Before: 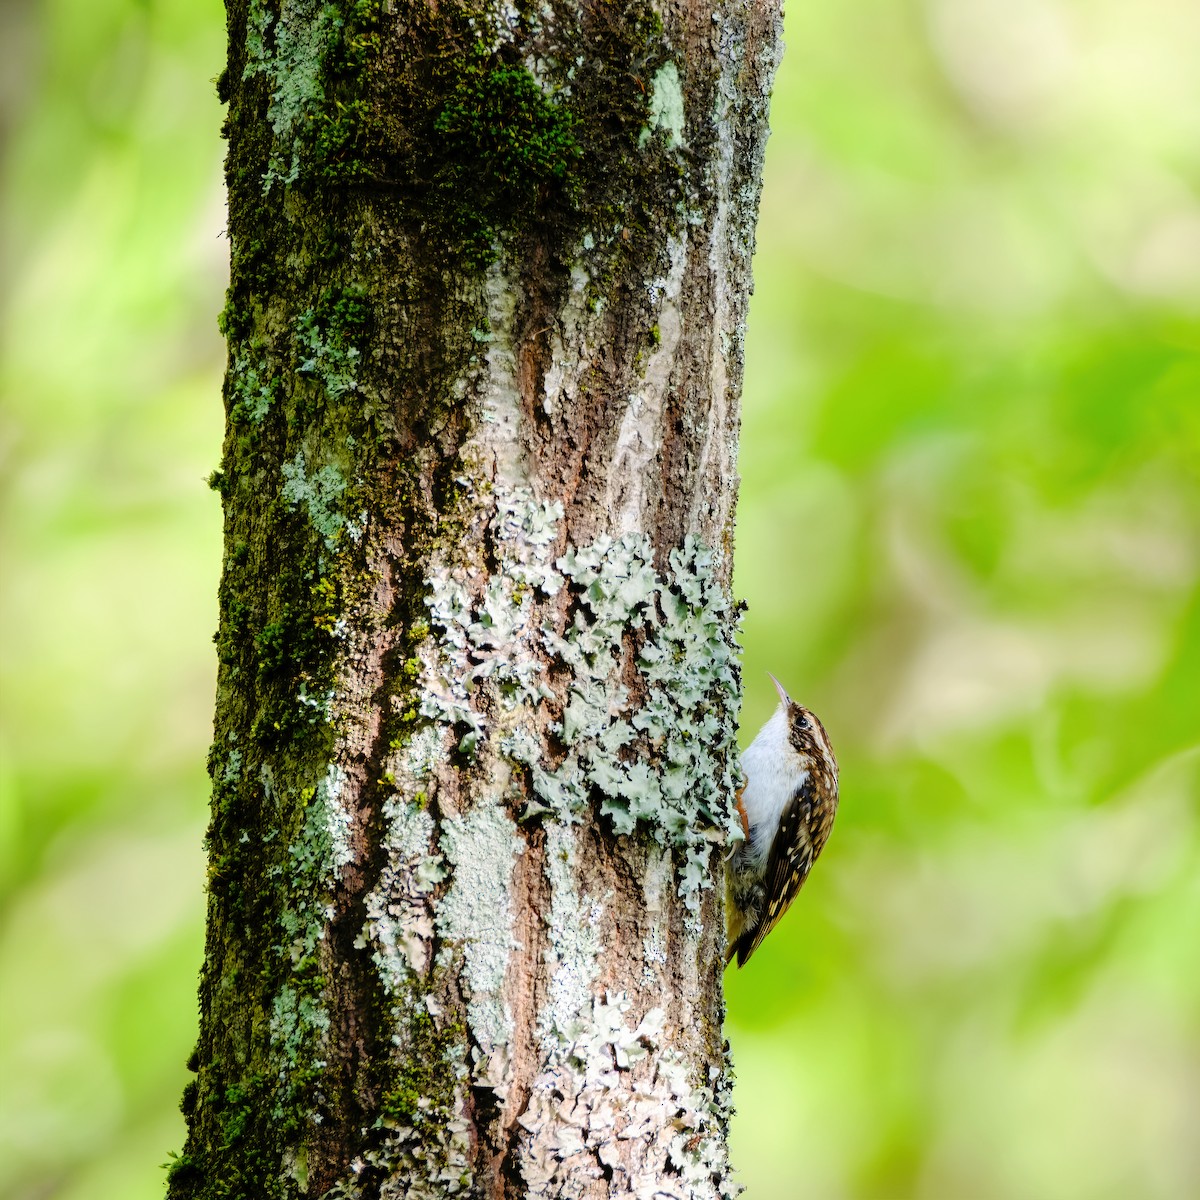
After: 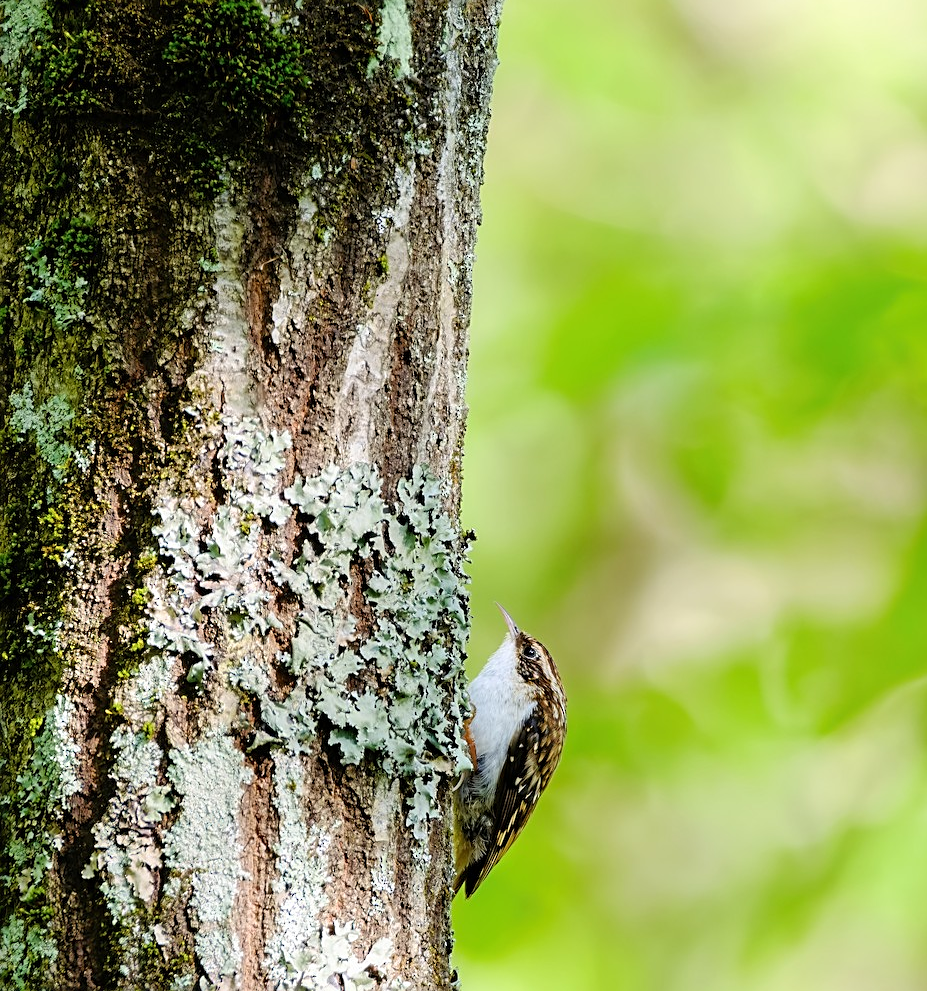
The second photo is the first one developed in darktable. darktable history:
crop: left 22.691%, top 5.848%, bottom 11.539%
sharpen: on, module defaults
